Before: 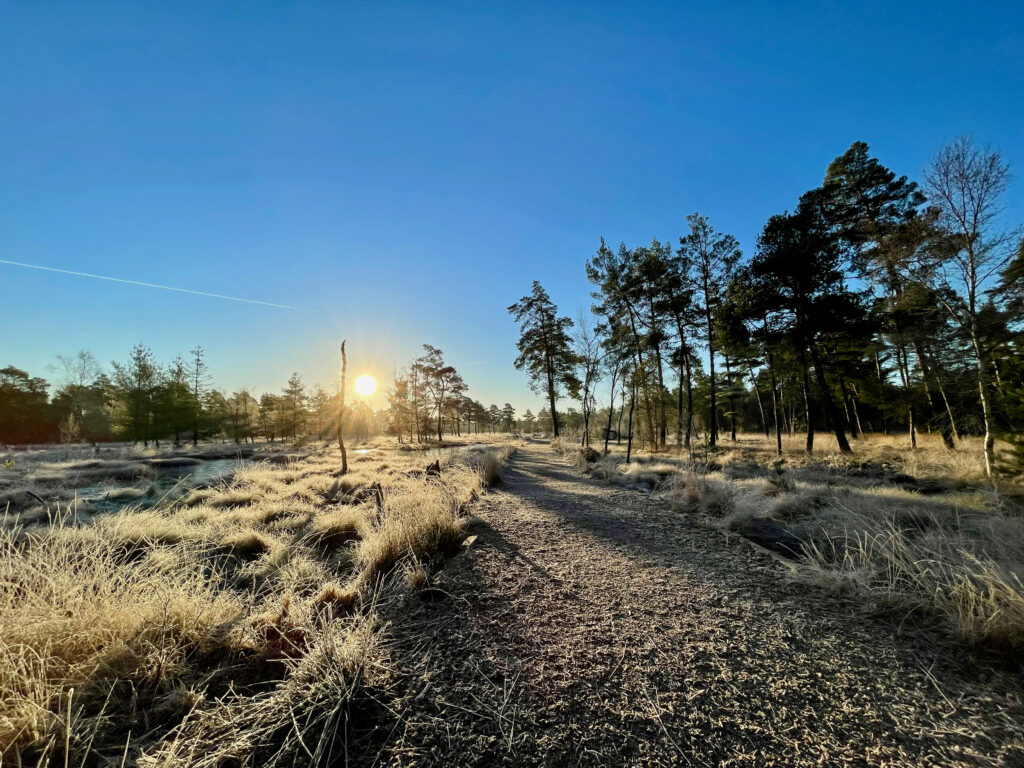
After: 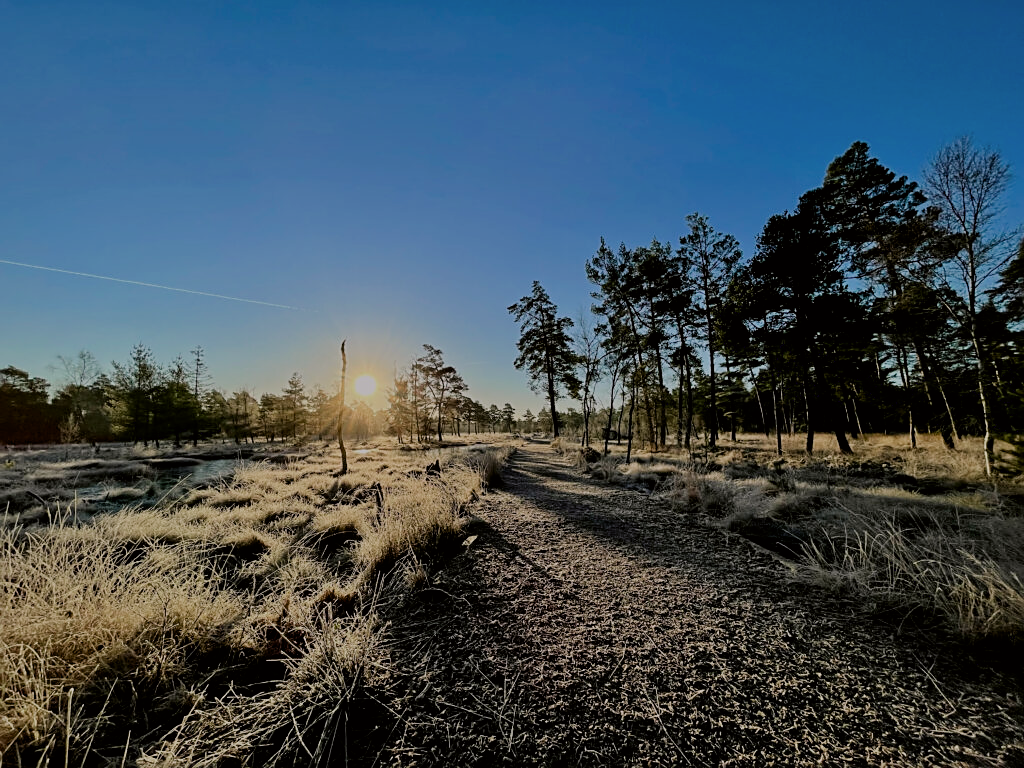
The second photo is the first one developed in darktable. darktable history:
filmic rgb: black relative exposure -7.65 EV, white relative exposure 4.56 EV, threshold 3 EV, hardness 3.61, contrast 0.998, enable highlight reconstruction true
color correction: highlights a* 3.11, highlights b* -1.25, shadows a* -0.081, shadows b* 1.89, saturation 0.98
sharpen: on, module defaults
tone equalizer: edges refinement/feathering 500, mask exposure compensation -1.57 EV, preserve details no
exposure: black level correction 0, exposure -0.689 EV, compensate highlight preservation false
